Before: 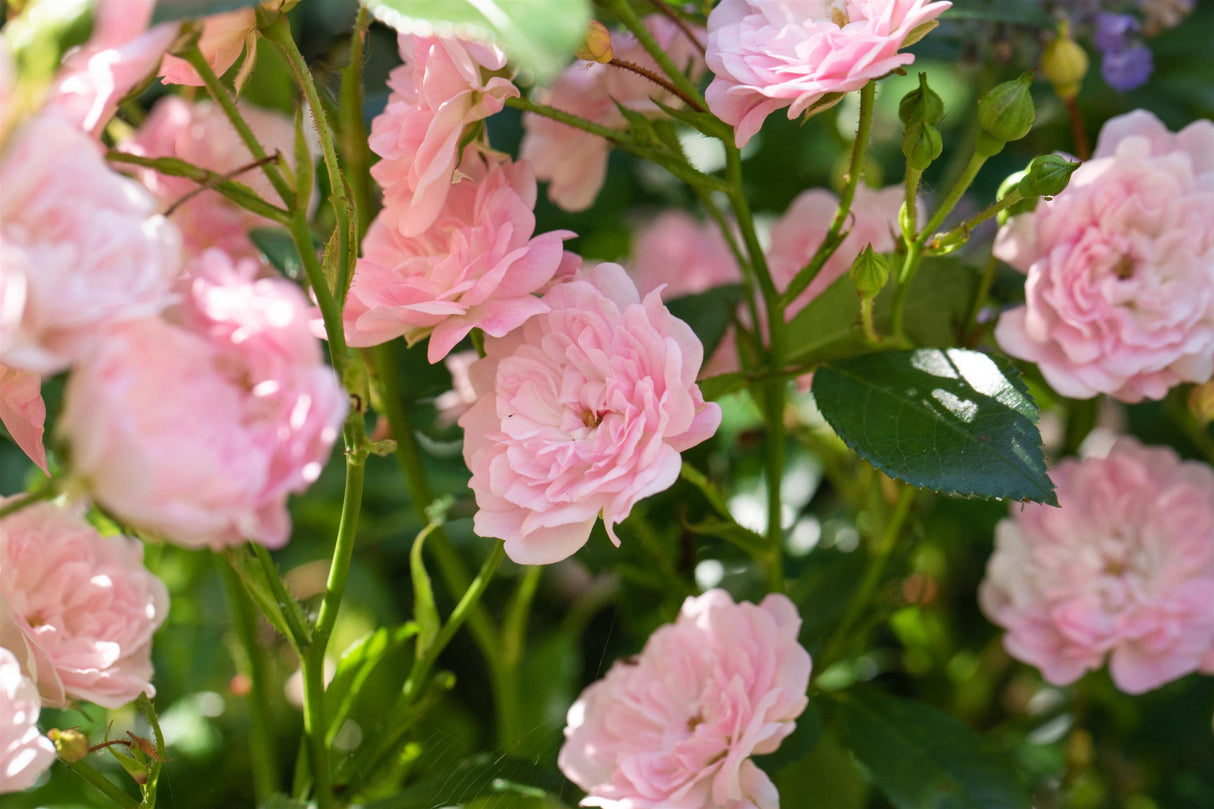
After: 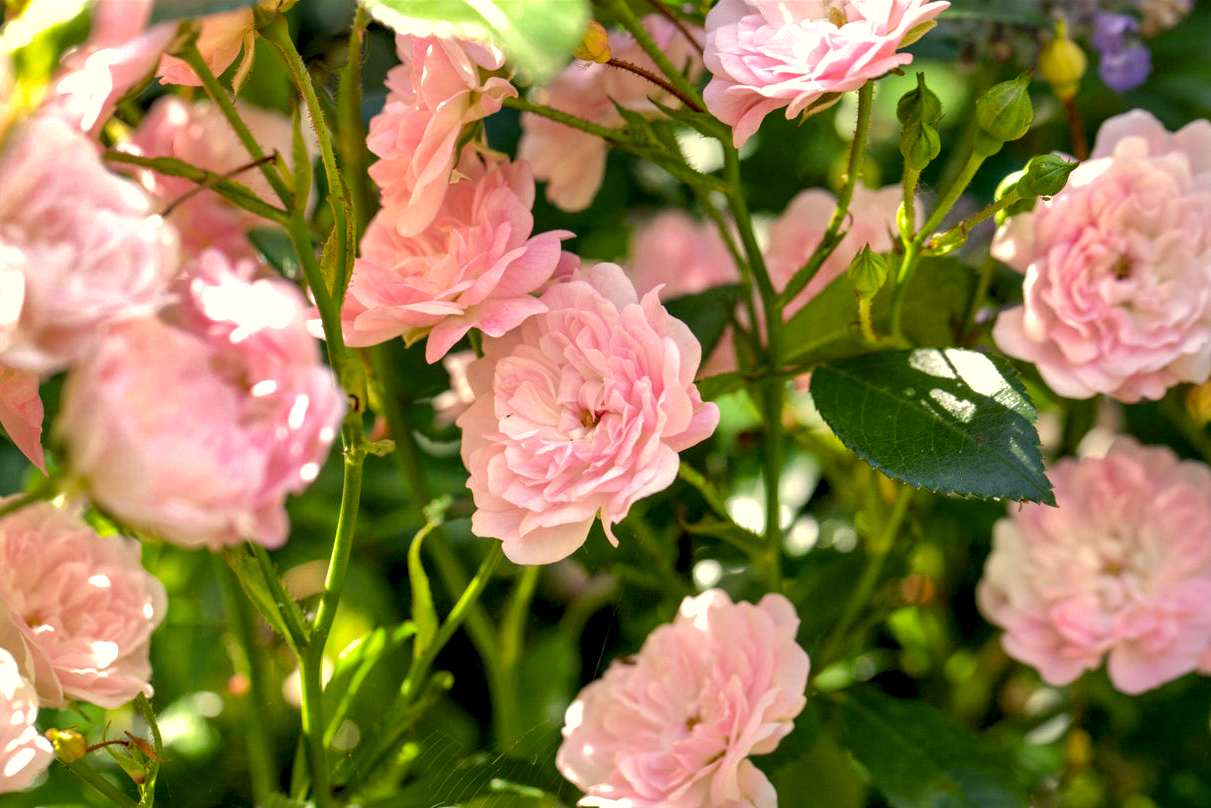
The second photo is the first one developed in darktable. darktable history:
local contrast: detail 134%, midtone range 0.743
tone equalizer: on, module defaults
exposure: black level correction 0.005, exposure 0.419 EV, compensate exposure bias true, compensate highlight preservation false
shadows and highlights: shadows 39.29, highlights -59.83
color correction: highlights a* 1.29, highlights b* 17.62
crop and rotate: left 0.184%, bottom 0.002%
